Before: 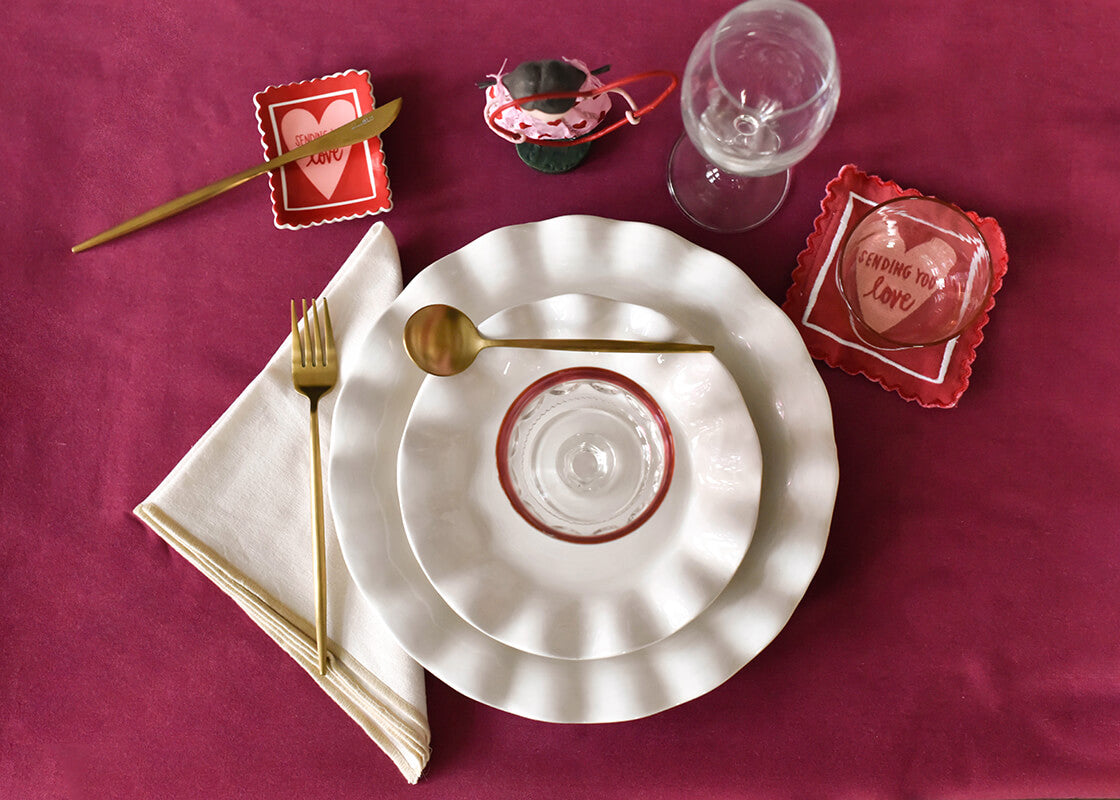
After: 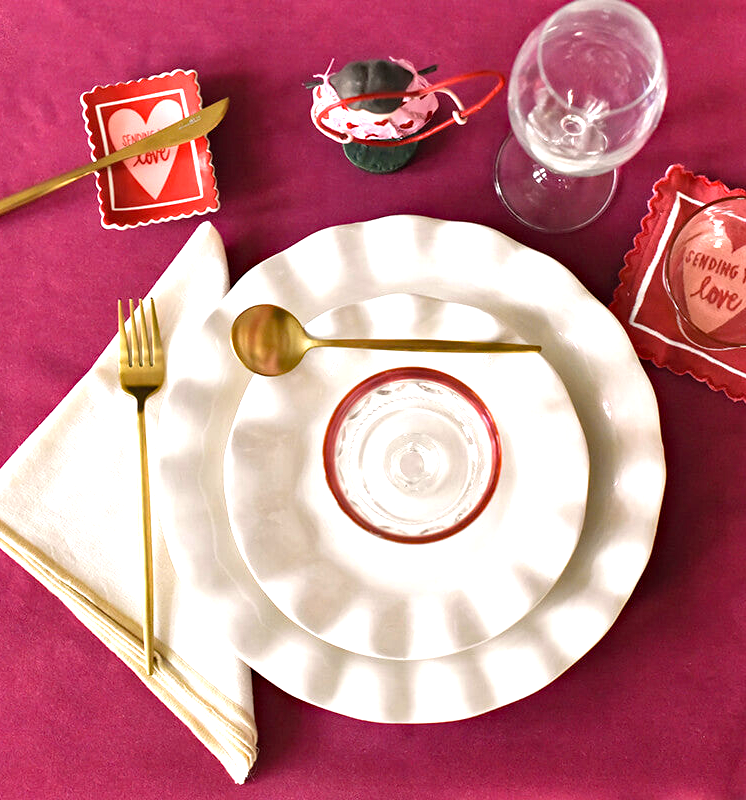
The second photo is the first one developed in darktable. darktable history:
crop and rotate: left 15.473%, right 17.885%
exposure: black level correction 0, exposure 0.952 EV, compensate highlight preservation false
haze removal: compatibility mode true, adaptive false
